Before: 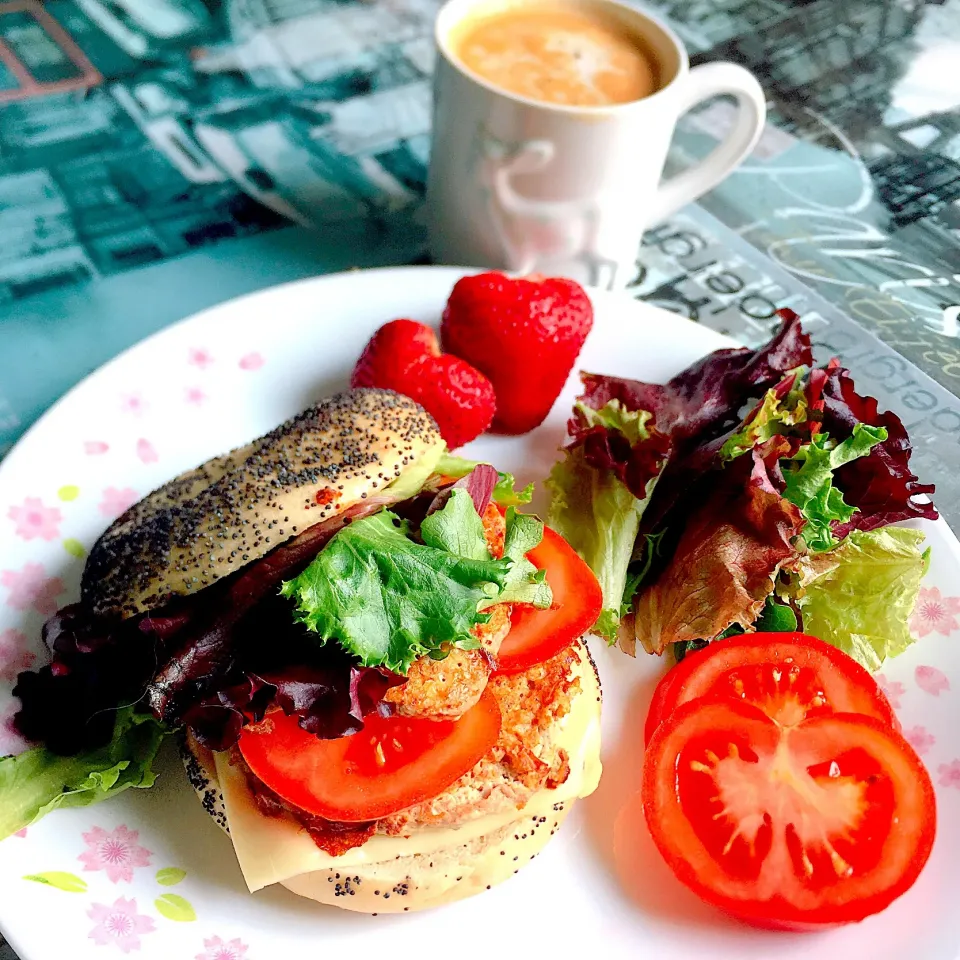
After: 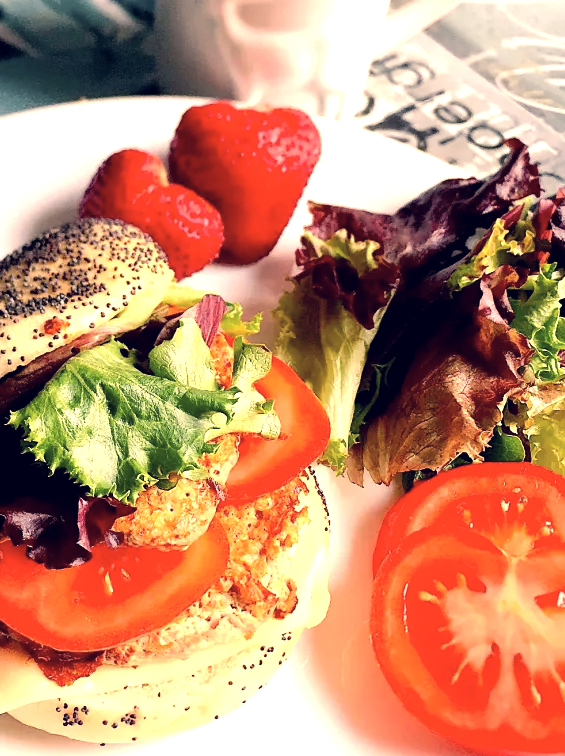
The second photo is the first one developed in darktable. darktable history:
crop and rotate: left 28.373%, top 17.774%, right 12.709%, bottom 3.434%
color correction: highlights a* 20.21, highlights b* 27.44, shadows a* 3.46, shadows b* -17.02, saturation 0.733
tone equalizer: -8 EV -0.757 EV, -7 EV -0.71 EV, -6 EV -0.636 EV, -5 EV -0.387 EV, -3 EV 0.382 EV, -2 EV 0.6 EV, -1 EV 0.683 EV, +0 EV 0.746 EV, edges refinement/feathering 500, mask exposure compensation -1.57 EV, preserve details no
